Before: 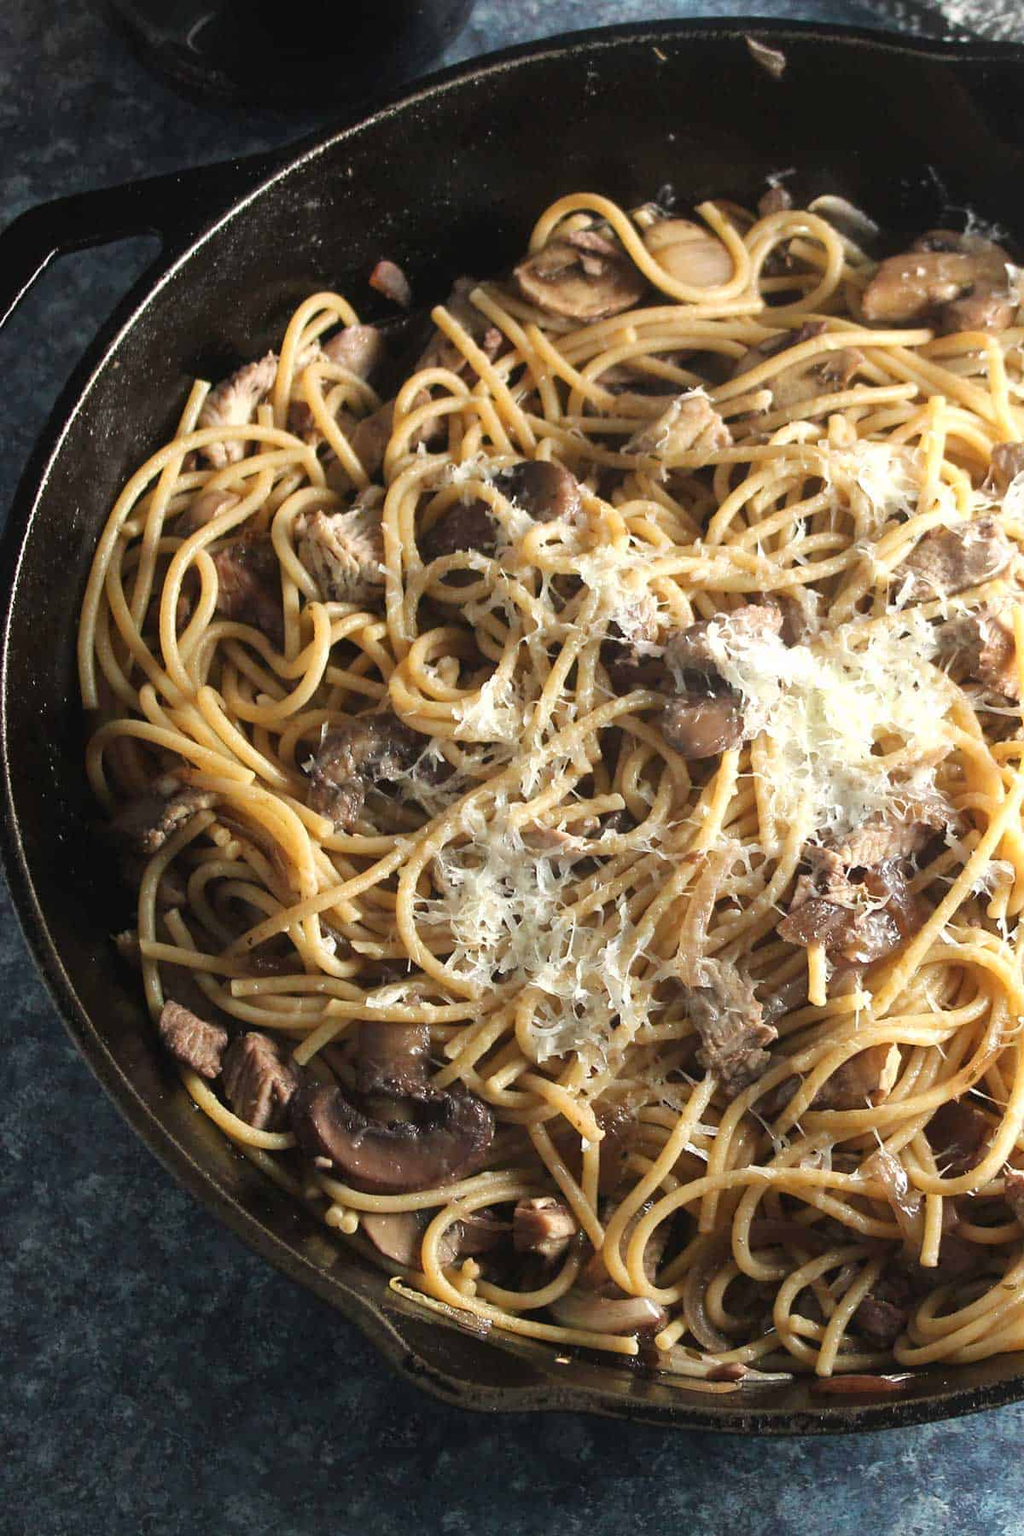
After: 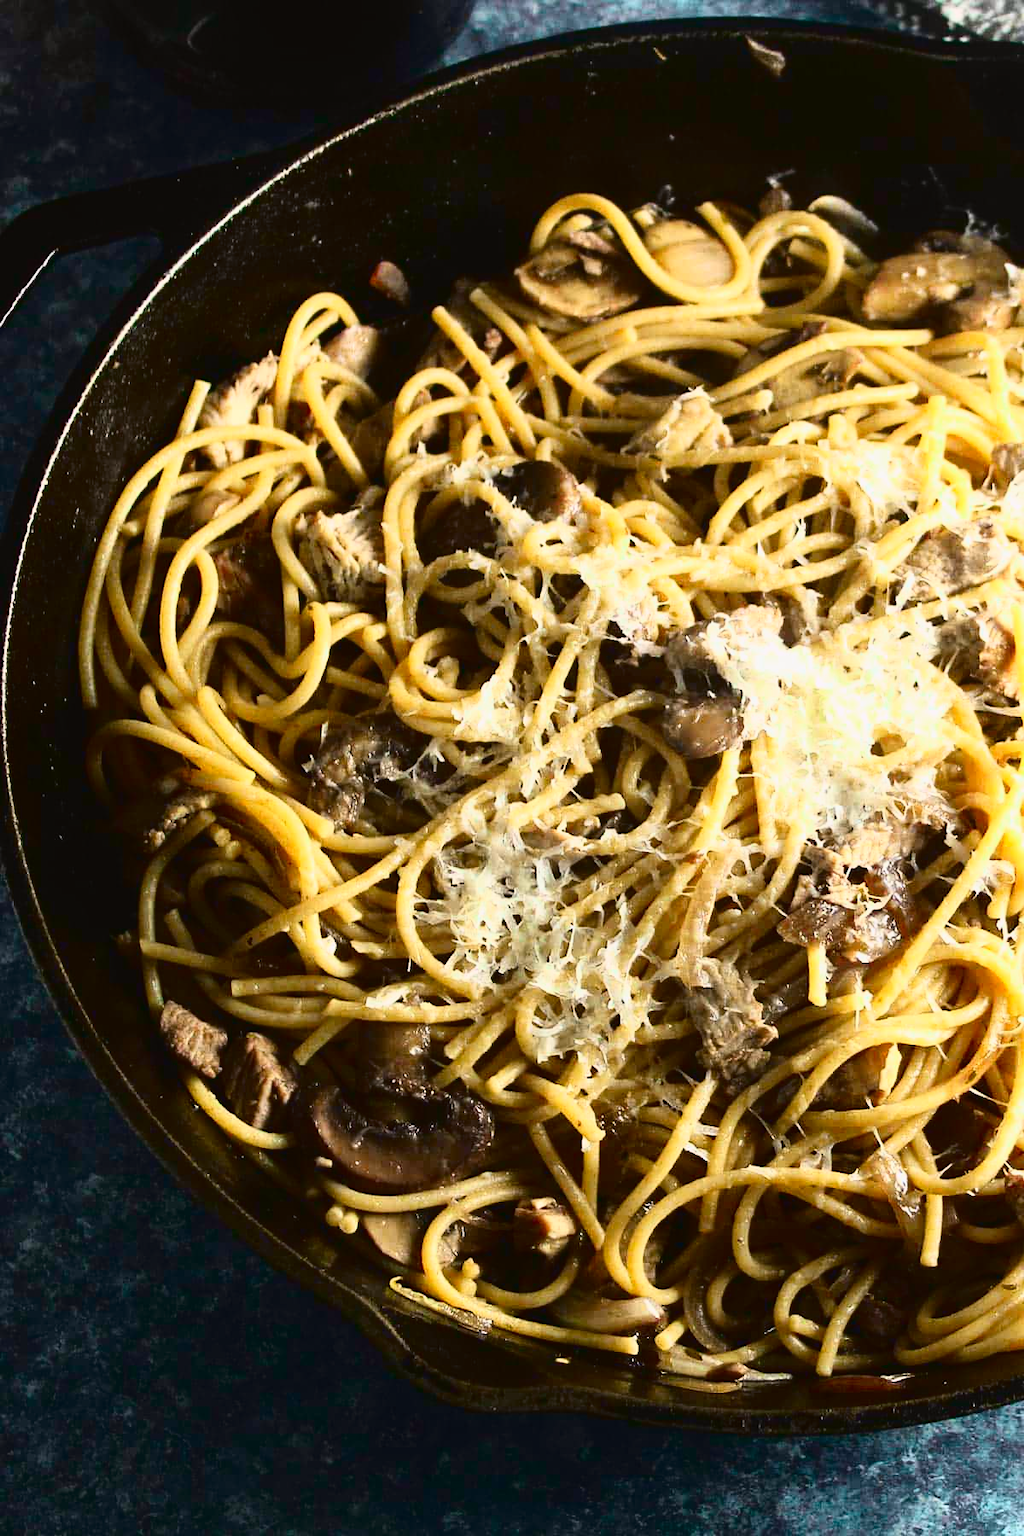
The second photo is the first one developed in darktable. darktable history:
contrast brightness saturation: contrast 0.12, brightness -0.116, saturation 0.201
tone curve: curves: ch0 [(0, 0.023) (0.113, 0.084) (0.285, 0.301) (0.673, 0.796) (0.845, 0.932) (0.994, 0.971)]; ch1 [(0, 0) (0.456, 0.437) (0.498, 0.5) (0.57, 0.559) (0.631, 0.639) (1, 1)]; ch2 [(0, 0) (0.417, 0.44) (0.46, 0.453) (0.502, 0.507) (0.55, 0.57) (0.67, 0.712) (1, 1)], color space Lab, independent channels, preserve colors none
